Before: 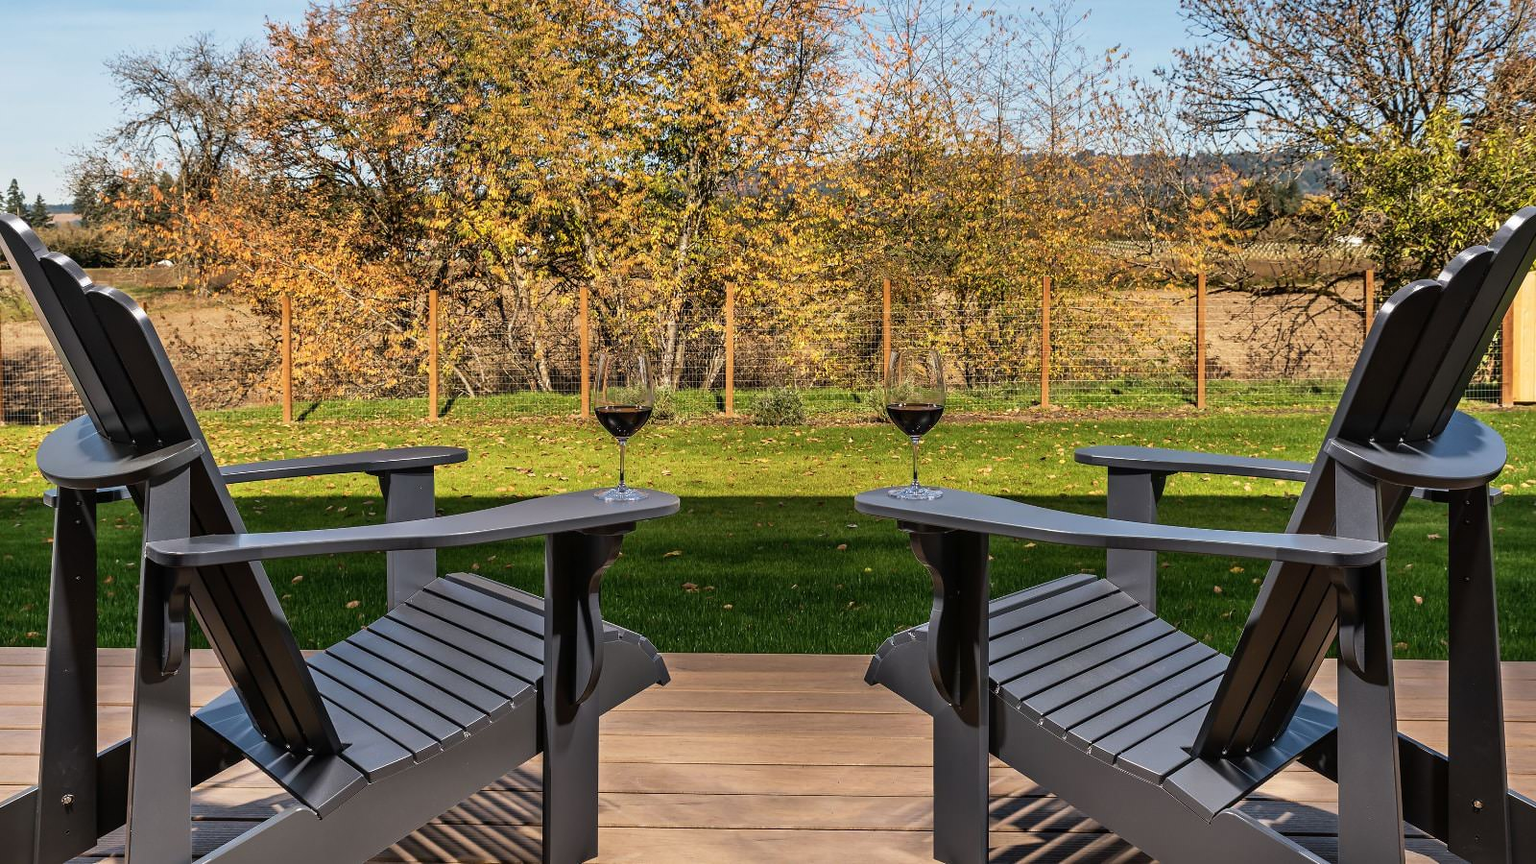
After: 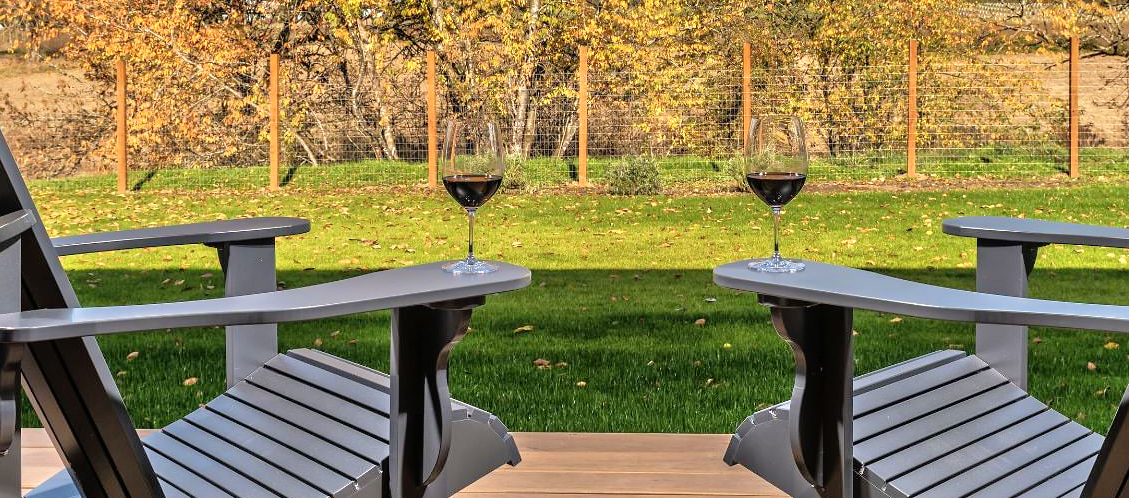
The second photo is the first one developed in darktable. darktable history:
crop: left 11.123%, top 27.61%, right 18.3%, bottom 17.034%
tone equalizer: -7 EV 0.15 EV, -6 EV 0.6 EV, -5 EV 1.15 EV, -4 EV 1.33 EV, -3 EV 1.15 EV, -2 EV 0.6 EV, -1 EV 0.15 EV, mask exposure compensation -0.5 EV
